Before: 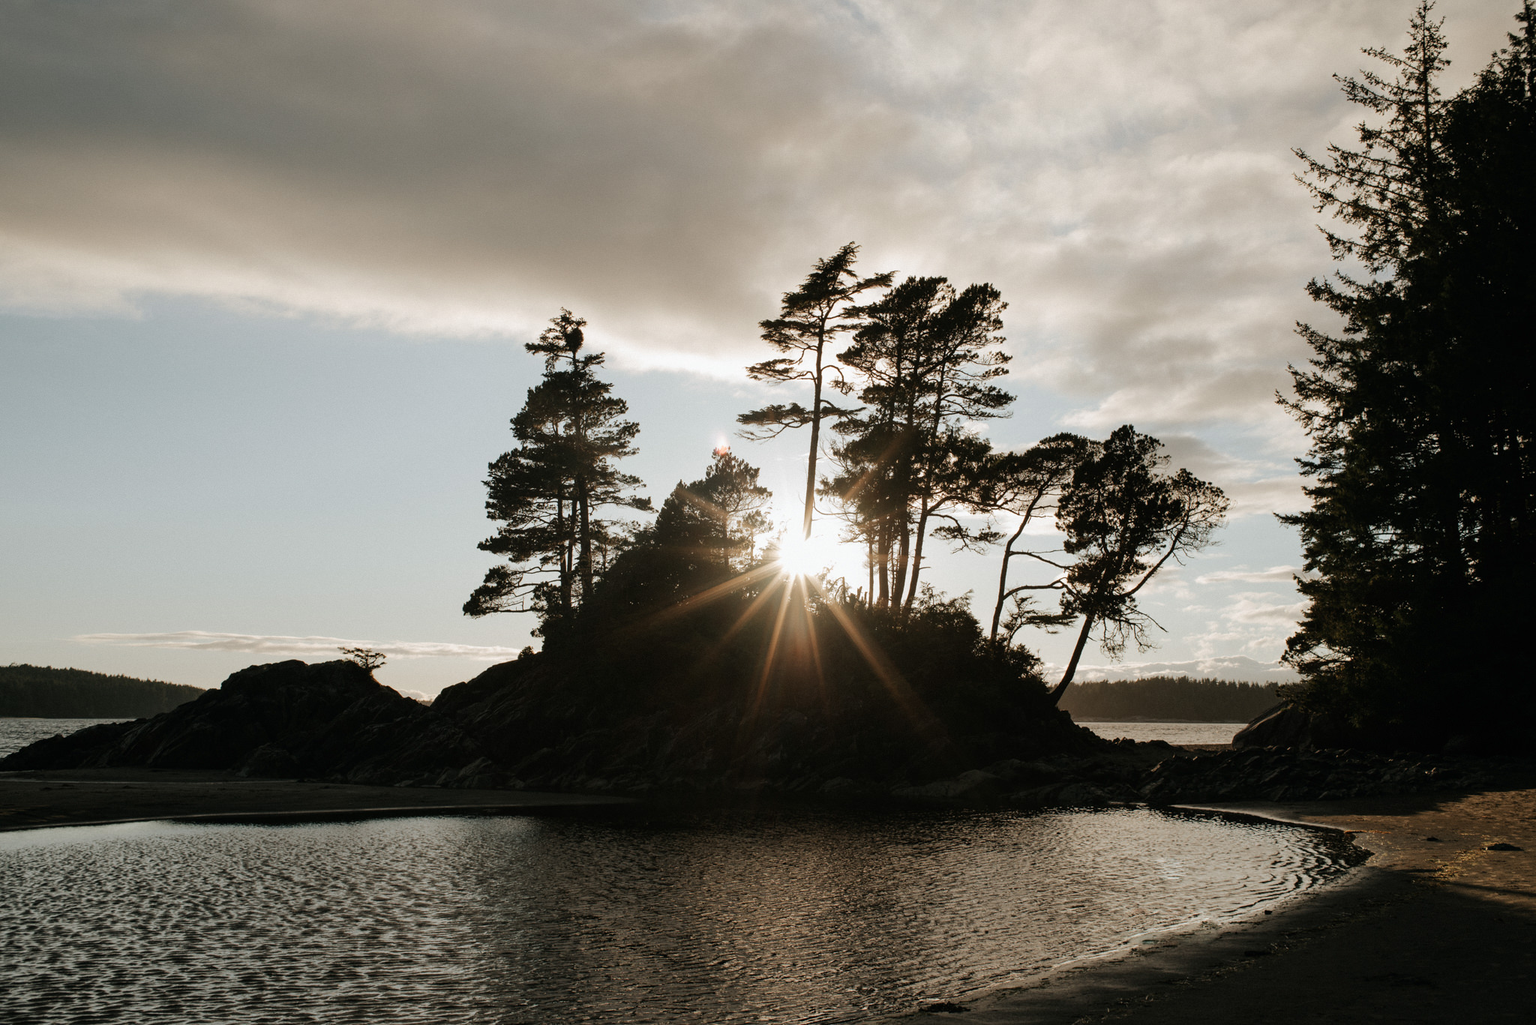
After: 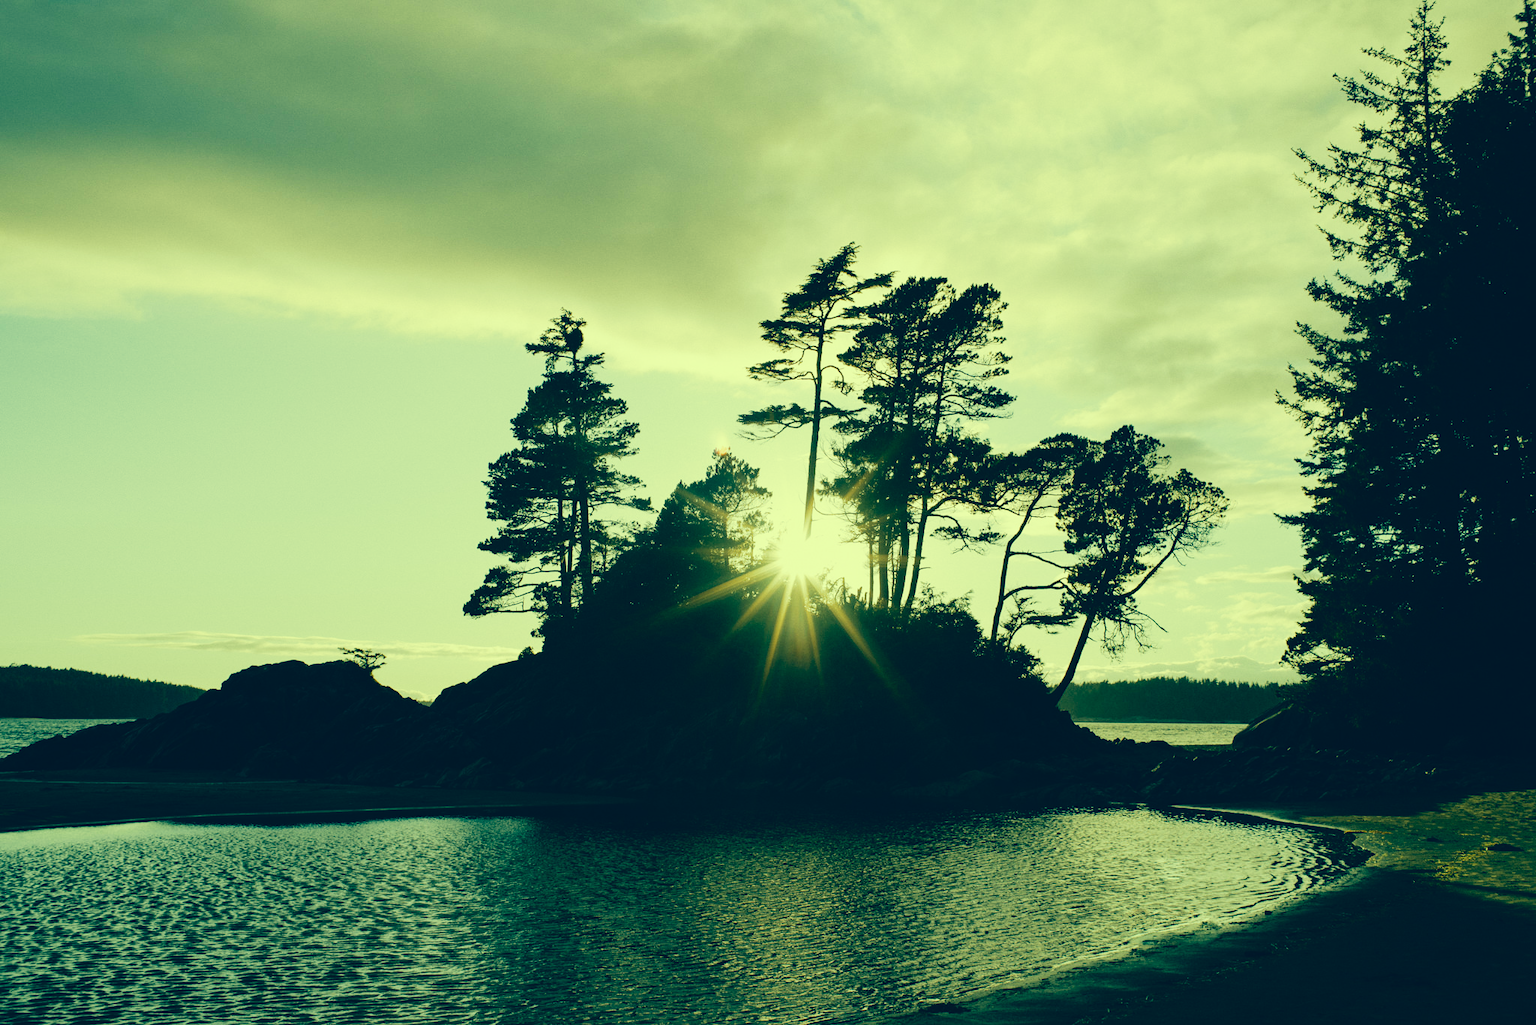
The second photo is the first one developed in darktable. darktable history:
tone curve: curves: ch0 [(0, 0) (0.091, 0.075) (0.389, 0.441) (0.696, 0.808) (0.844, 0.908) (0.909, 0.942) (1, 0.973)]; ch1 [(0, 0) (0.437, 0.404) (0.48, 0.486) (0.5, 0.5) (0.529, 0.556) (0.58, 0.606) (0.616, 0.654) (1, 1)]; ch2 [(0, 0) (0.442, 0.415) (0.5, 0.5) (0.535, 0.567) (0.585, 0.632) (1, 1)], preserve colors none
color correction: highlights a* -15.53, highlights b* 39.64, shadows a* -39.37, shadows b* -25.42
